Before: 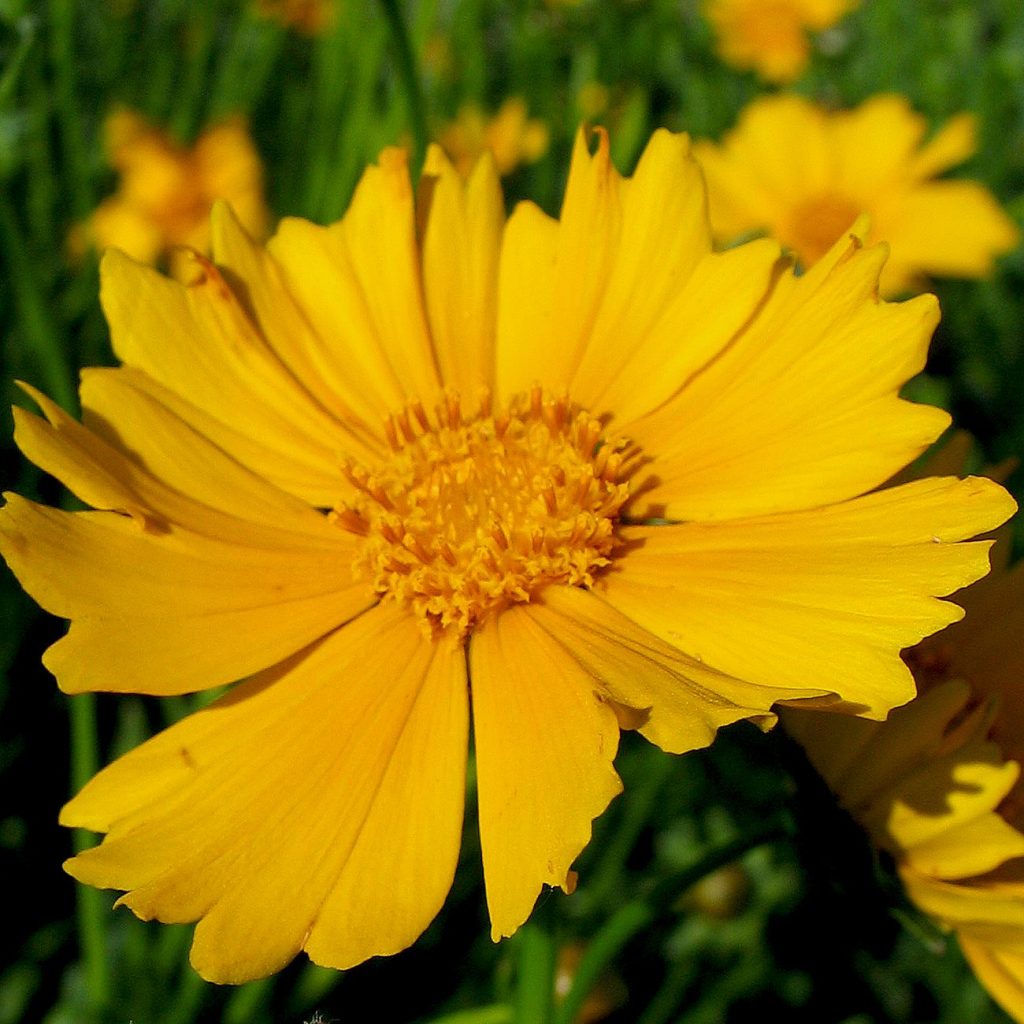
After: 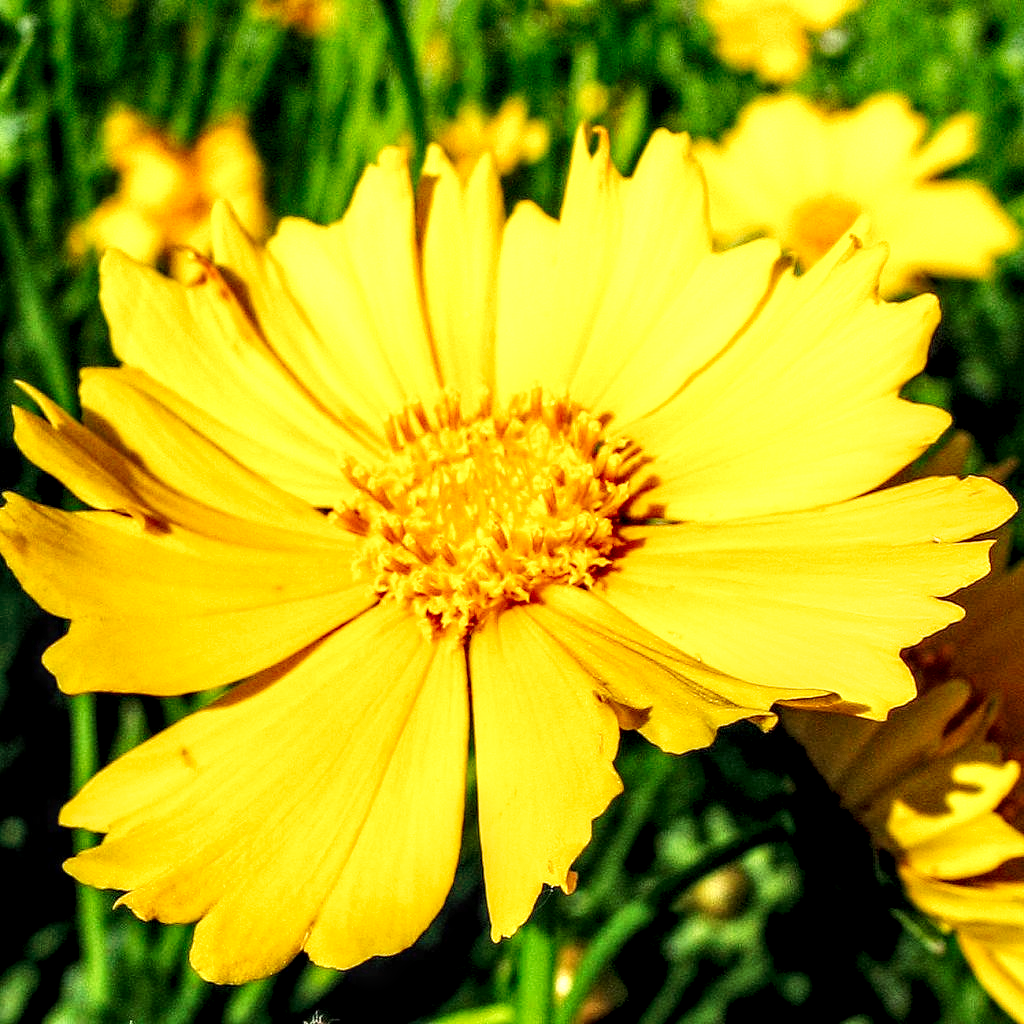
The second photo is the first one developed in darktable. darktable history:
white balance: red 1, blue 1
local contrast: highlights 19%, detail 186%
exposure: black level correction 0, exposure 0.7 EV, compensate exposure bias true, compensate highlight preservation false
tone curve: curves: ch0 [(0, 0) (0.003, 0.011) (0.011, 0.02) (0.025, 0.032) (0.044, 0.046) (0.069, 0.071) (0.1, 0.107) (0.136, 0.144) (0.177, 0.189) (0.224, 0.244) (0.277, 0.309) (0.335, 0.398) (0.399, 0.477) (0.468, 0.583) (0.543, 0.675) (0.623, 0.772) (0.709, 0.855) (0.801, 0.926) (0.898, 0.979) (1, 1)], preserve colors none
